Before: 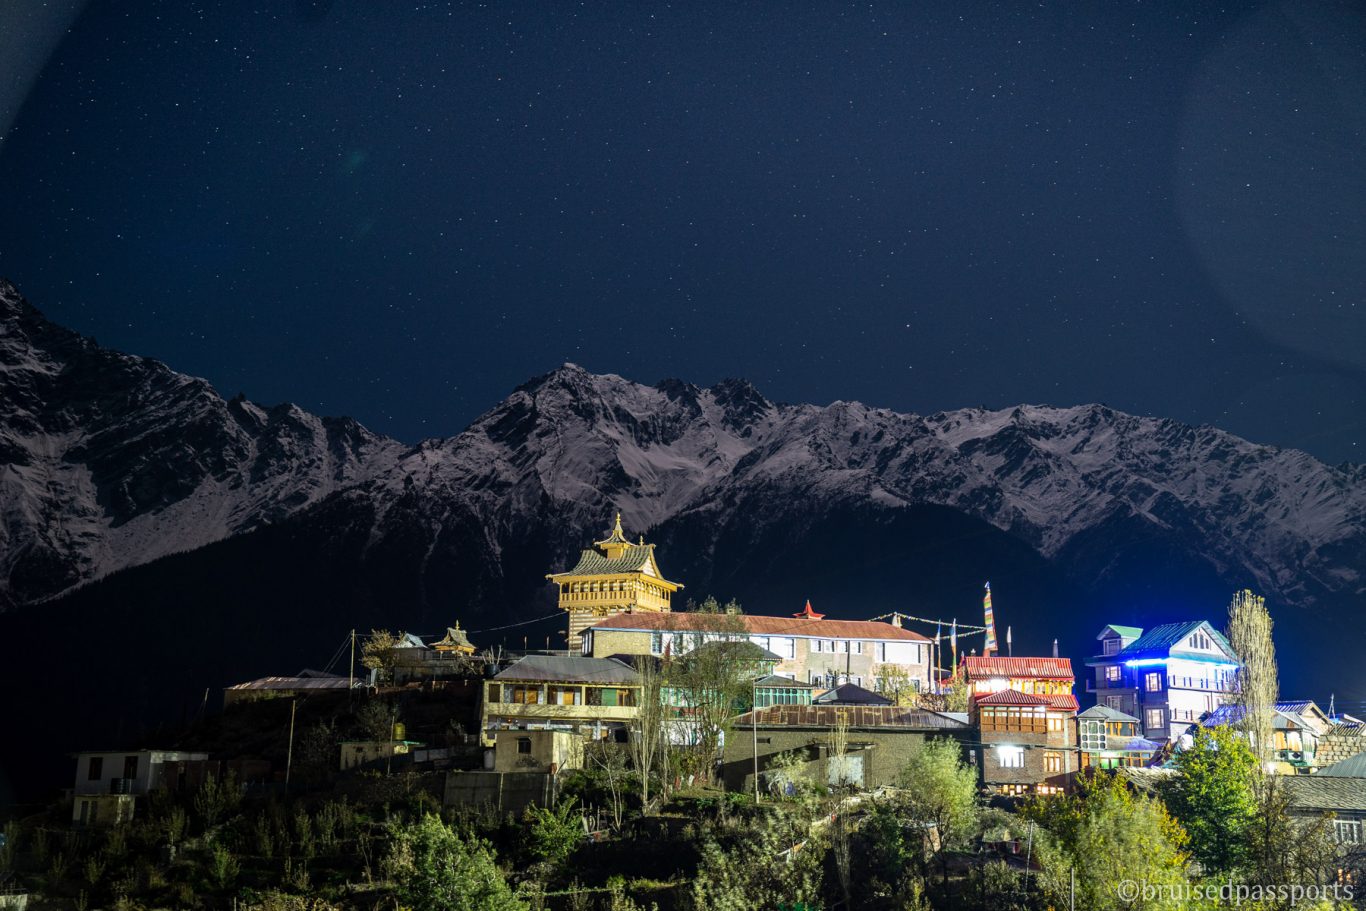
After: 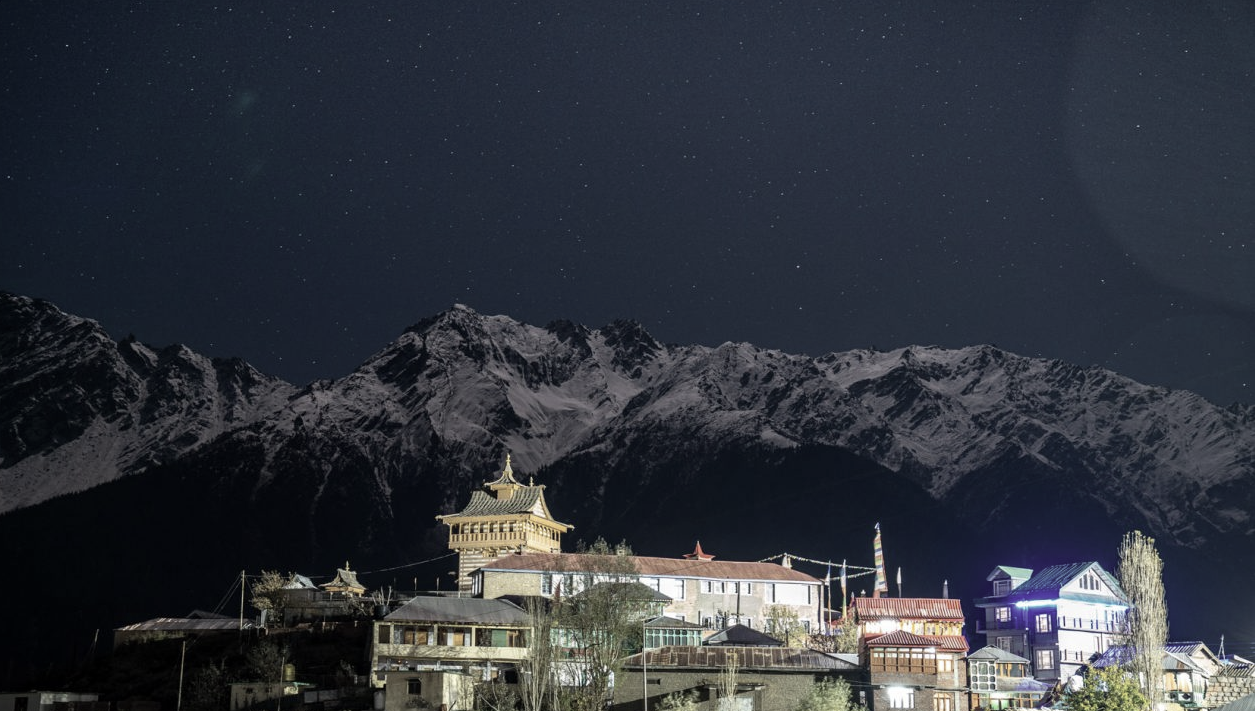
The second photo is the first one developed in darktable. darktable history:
color correction: highlights b* -0.009, saturation 0.488
crop: left 8.094%, top 6.559%, bottom 15.307%
